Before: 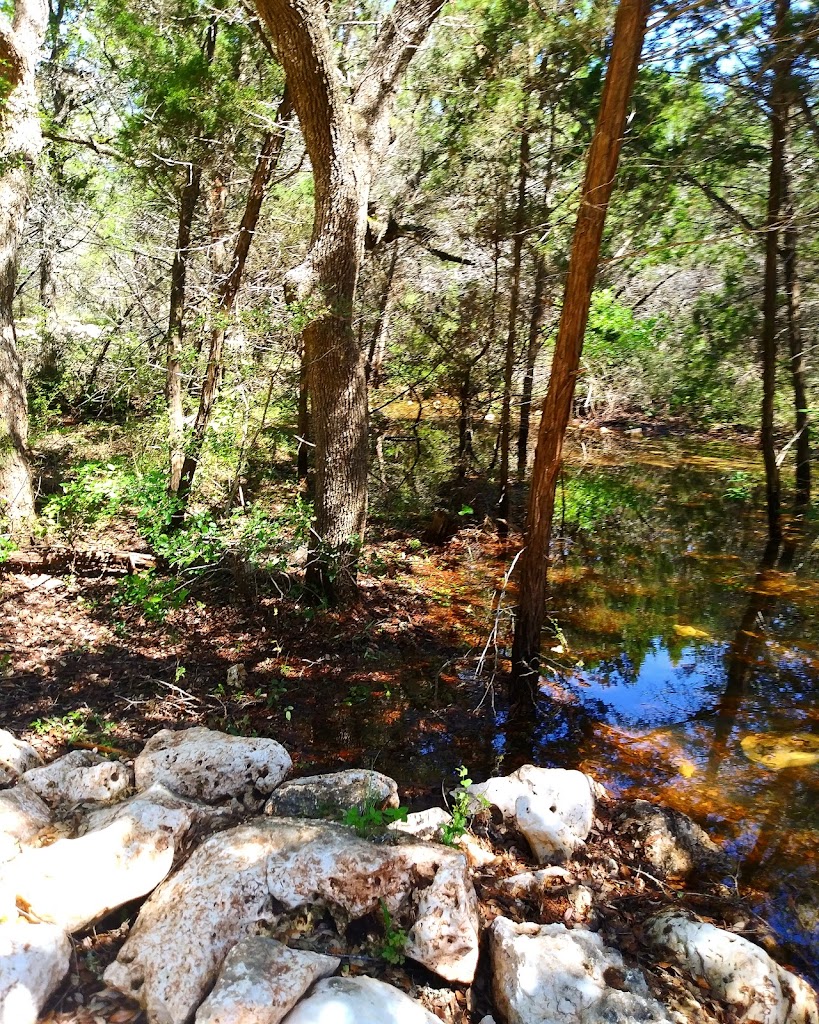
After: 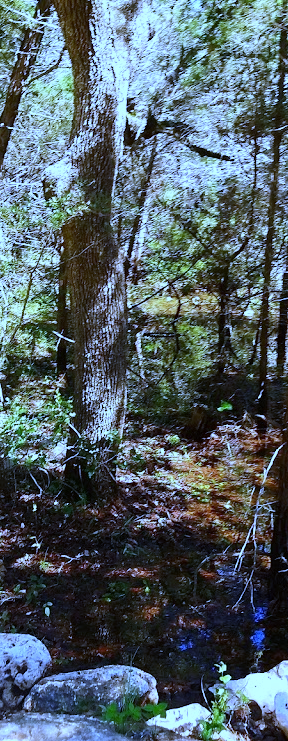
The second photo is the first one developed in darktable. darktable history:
crop and rotate: left 29.476%, top 10.214%, right 35.32%, bottom 17.333%
white balance: red 0.766, blue 1.537
